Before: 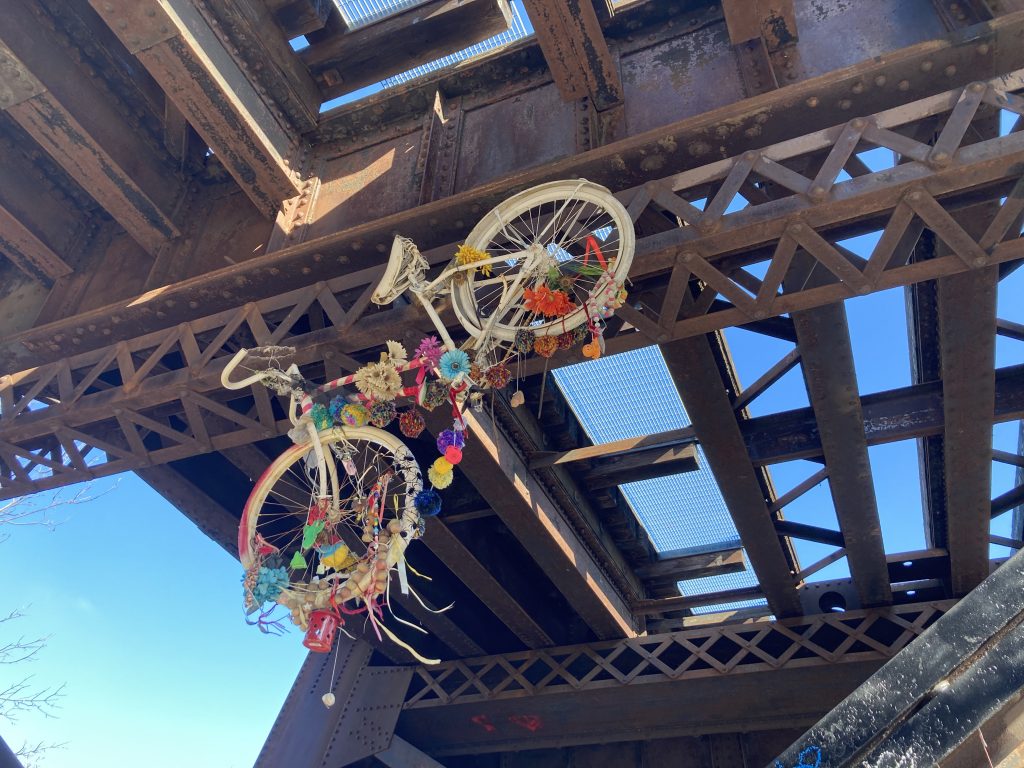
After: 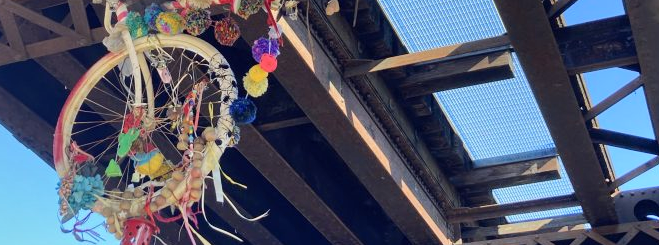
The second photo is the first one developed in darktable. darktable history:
crop: left 18.091%, top 51.13%, right 17.525%, bottom 16.85%
shadows and highlights: soften with gaussian
